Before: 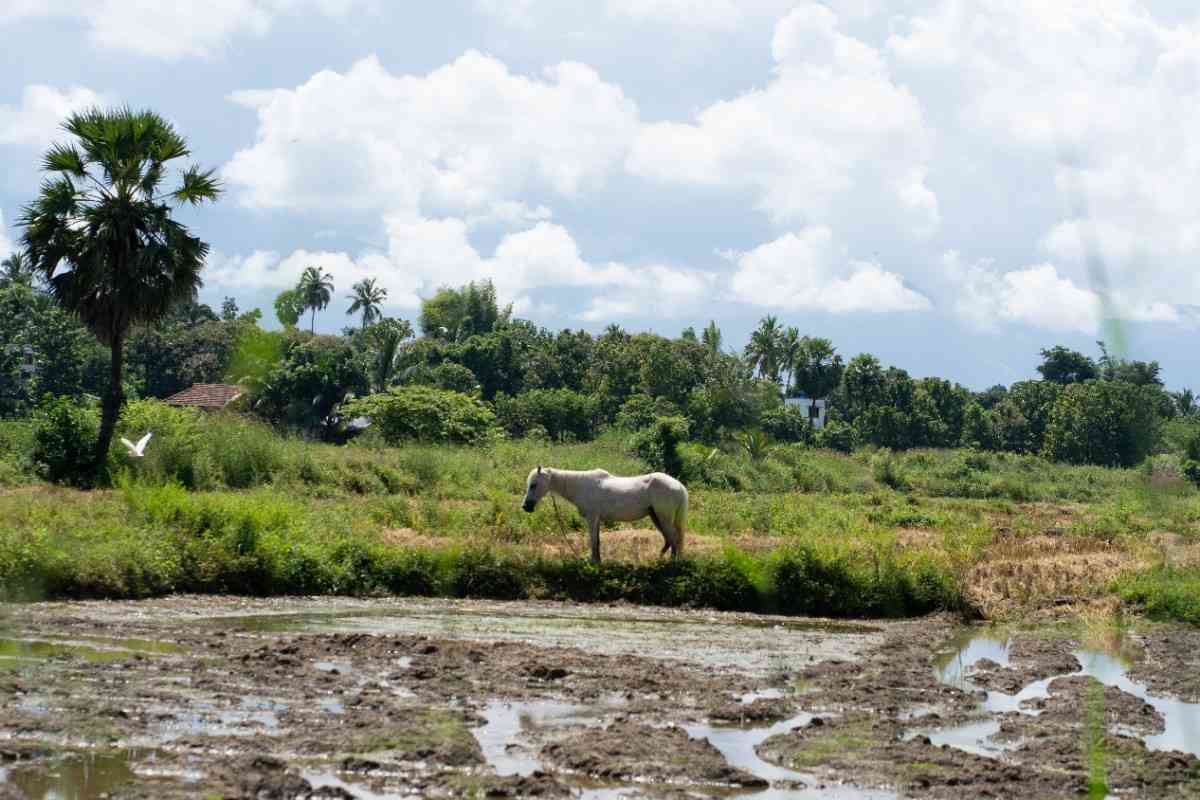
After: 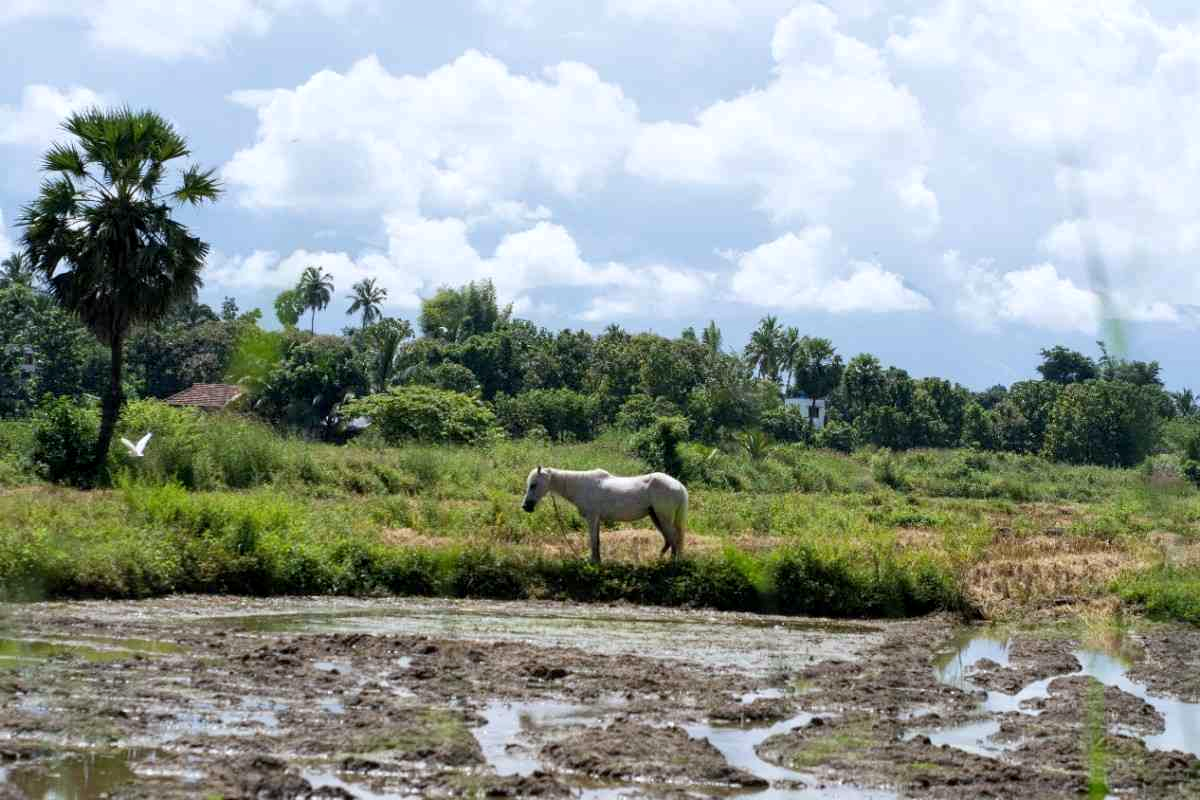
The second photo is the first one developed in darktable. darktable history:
white balance: red 0.976, blue 1.04
local contrast: highlights 100%, shadows 100%, detail 120%, midtone range 0.2
